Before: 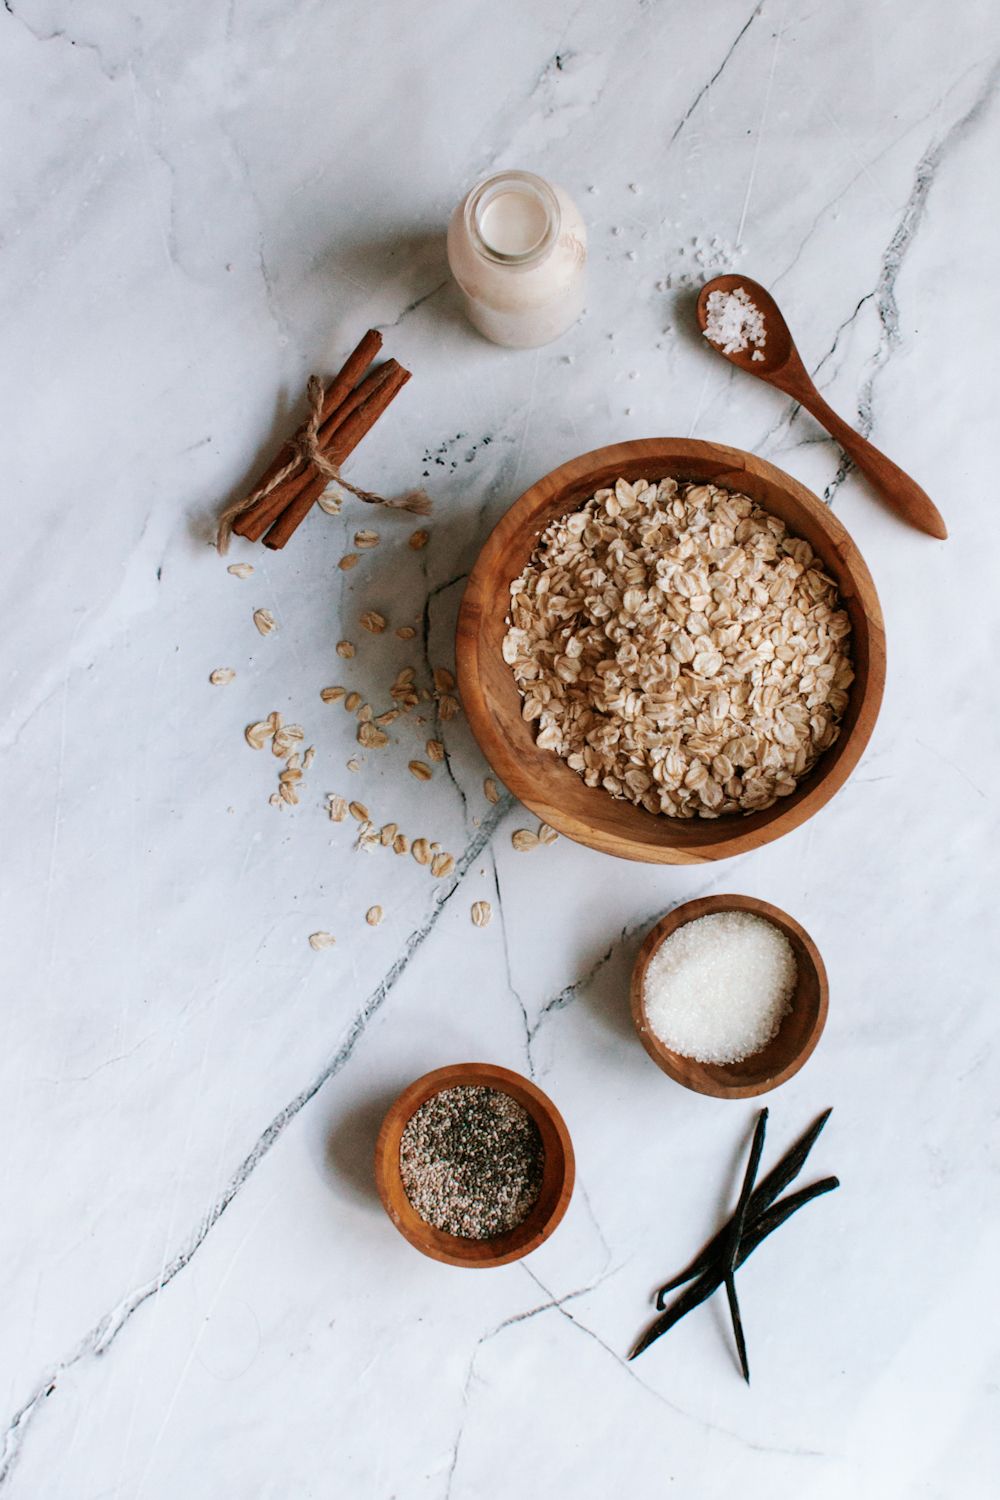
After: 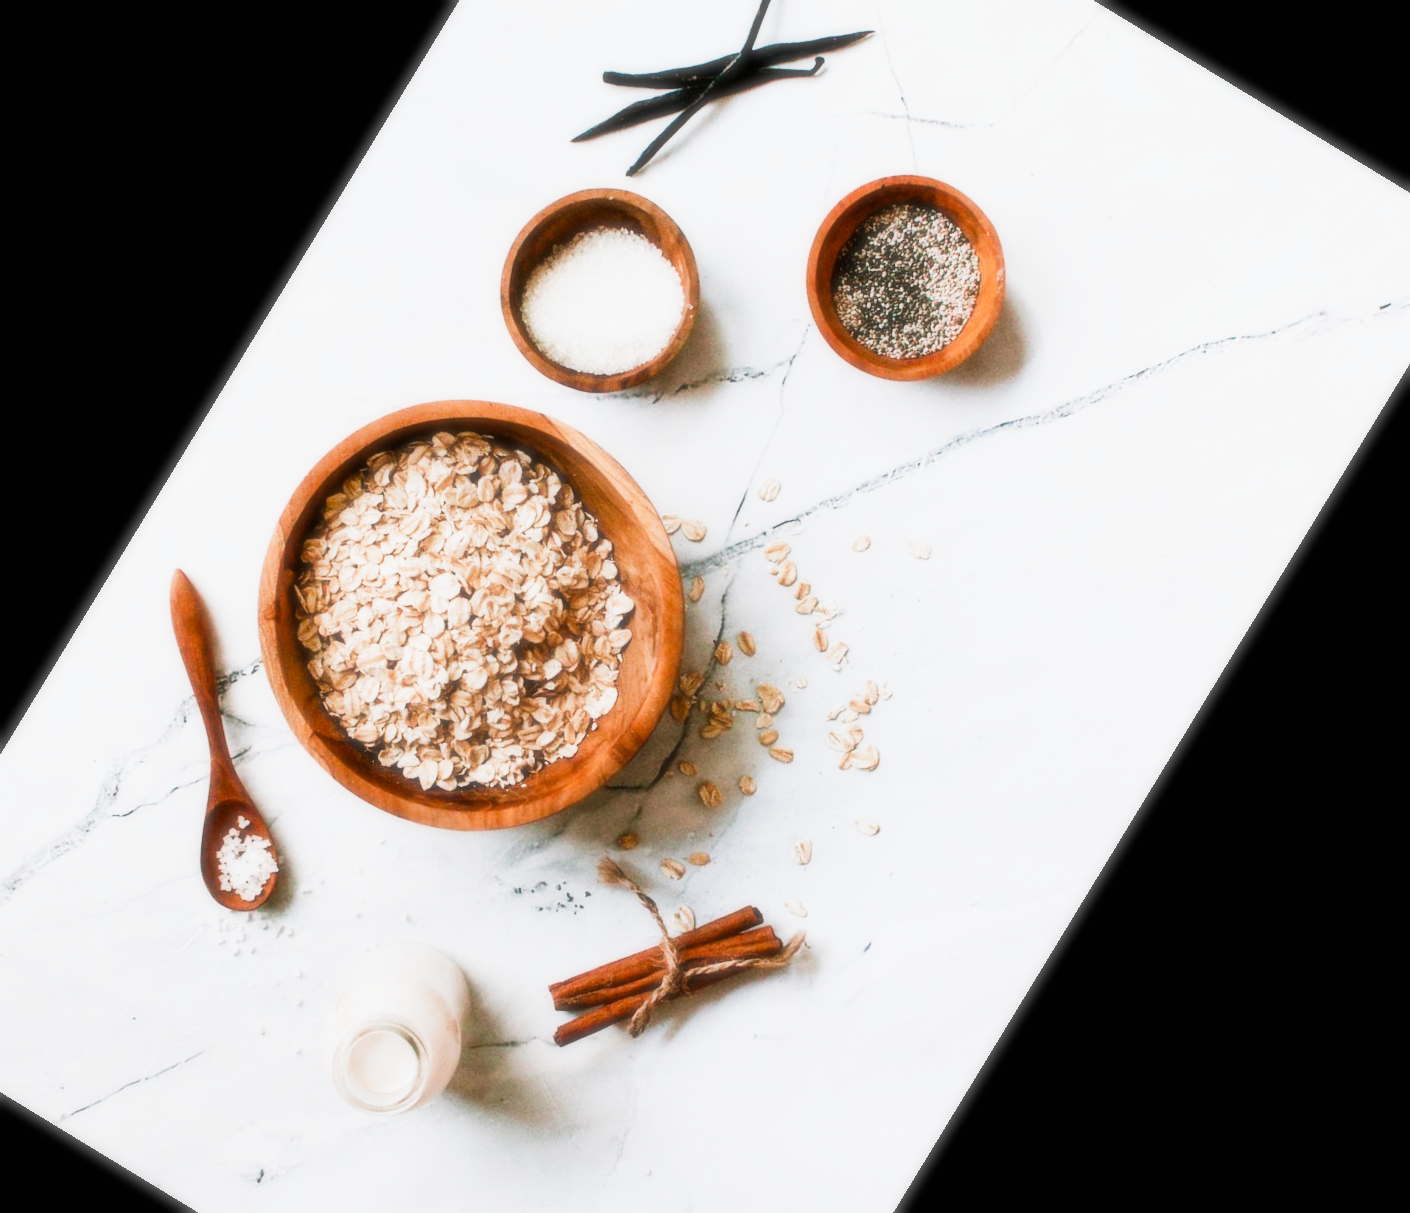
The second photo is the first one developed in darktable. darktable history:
soften: size 19.52%, mix 20.32%
exposure: black level correction 0, exposure 1.2 EV, compensate highlight preservation false
rotate and perspective: crop left 0, crop top 0
sigmoid: contrast 1.7
crop and rotate: angle 148.68°, left 9.111%, top 15.603%, right 4.588%, bottom 17.041%
